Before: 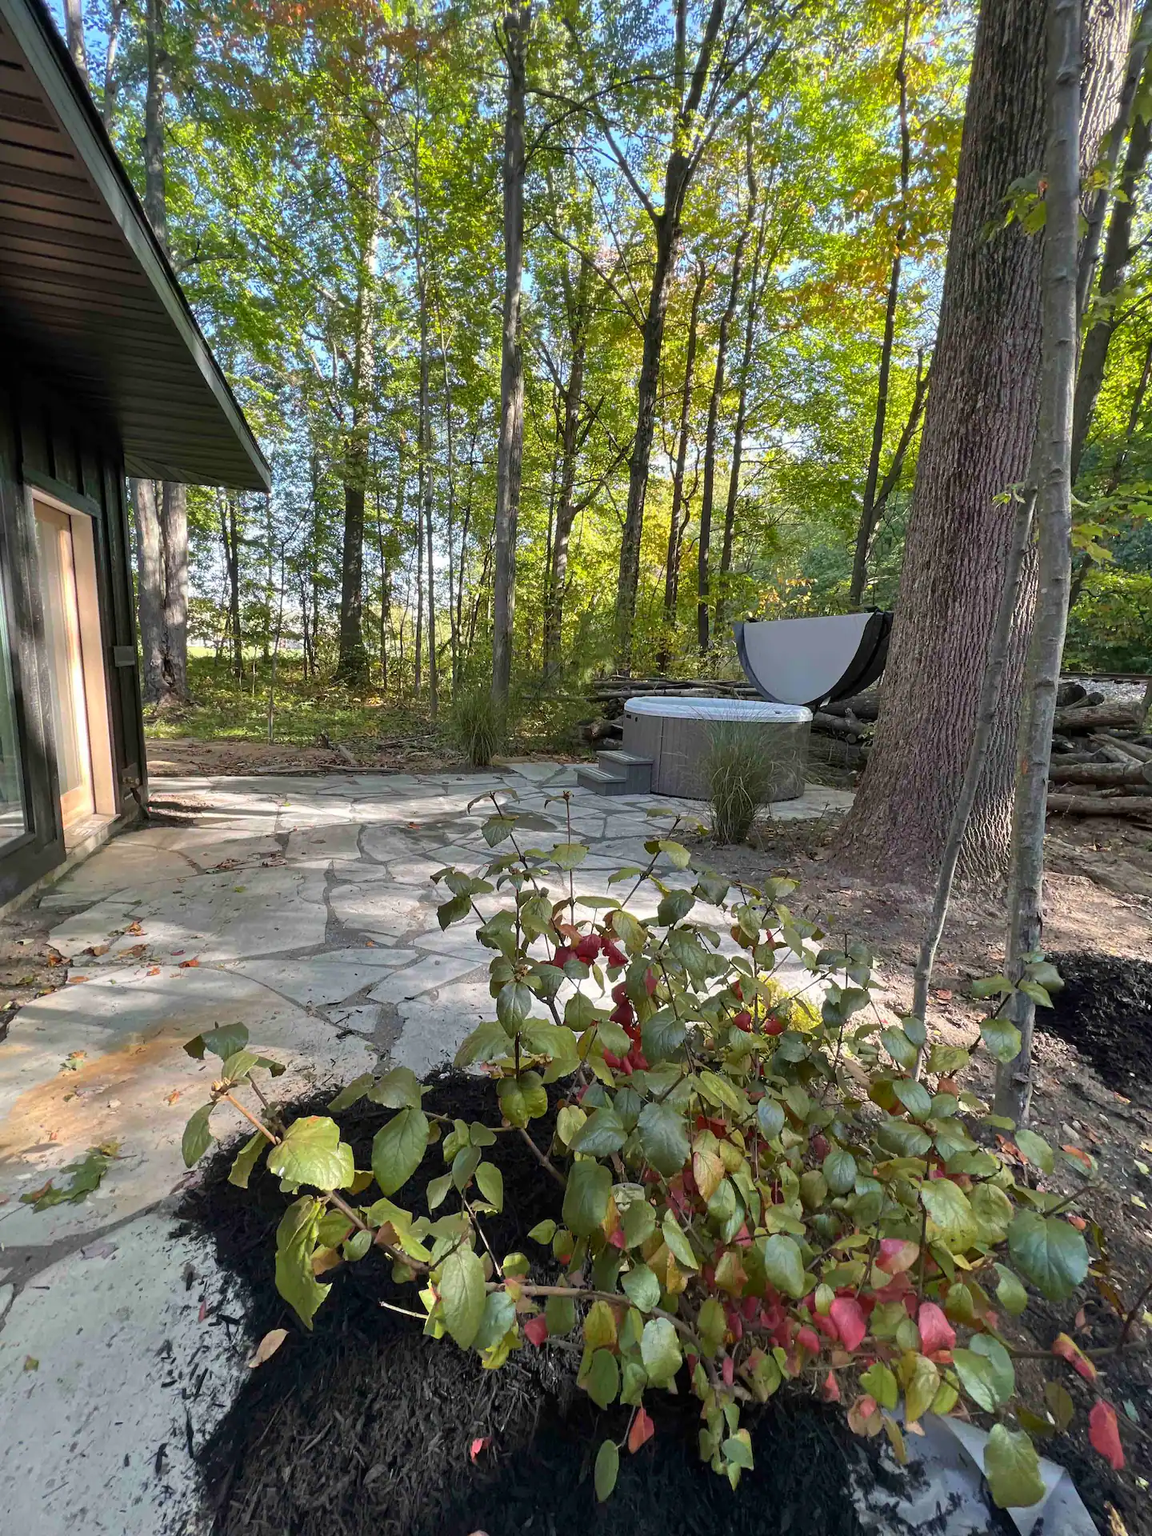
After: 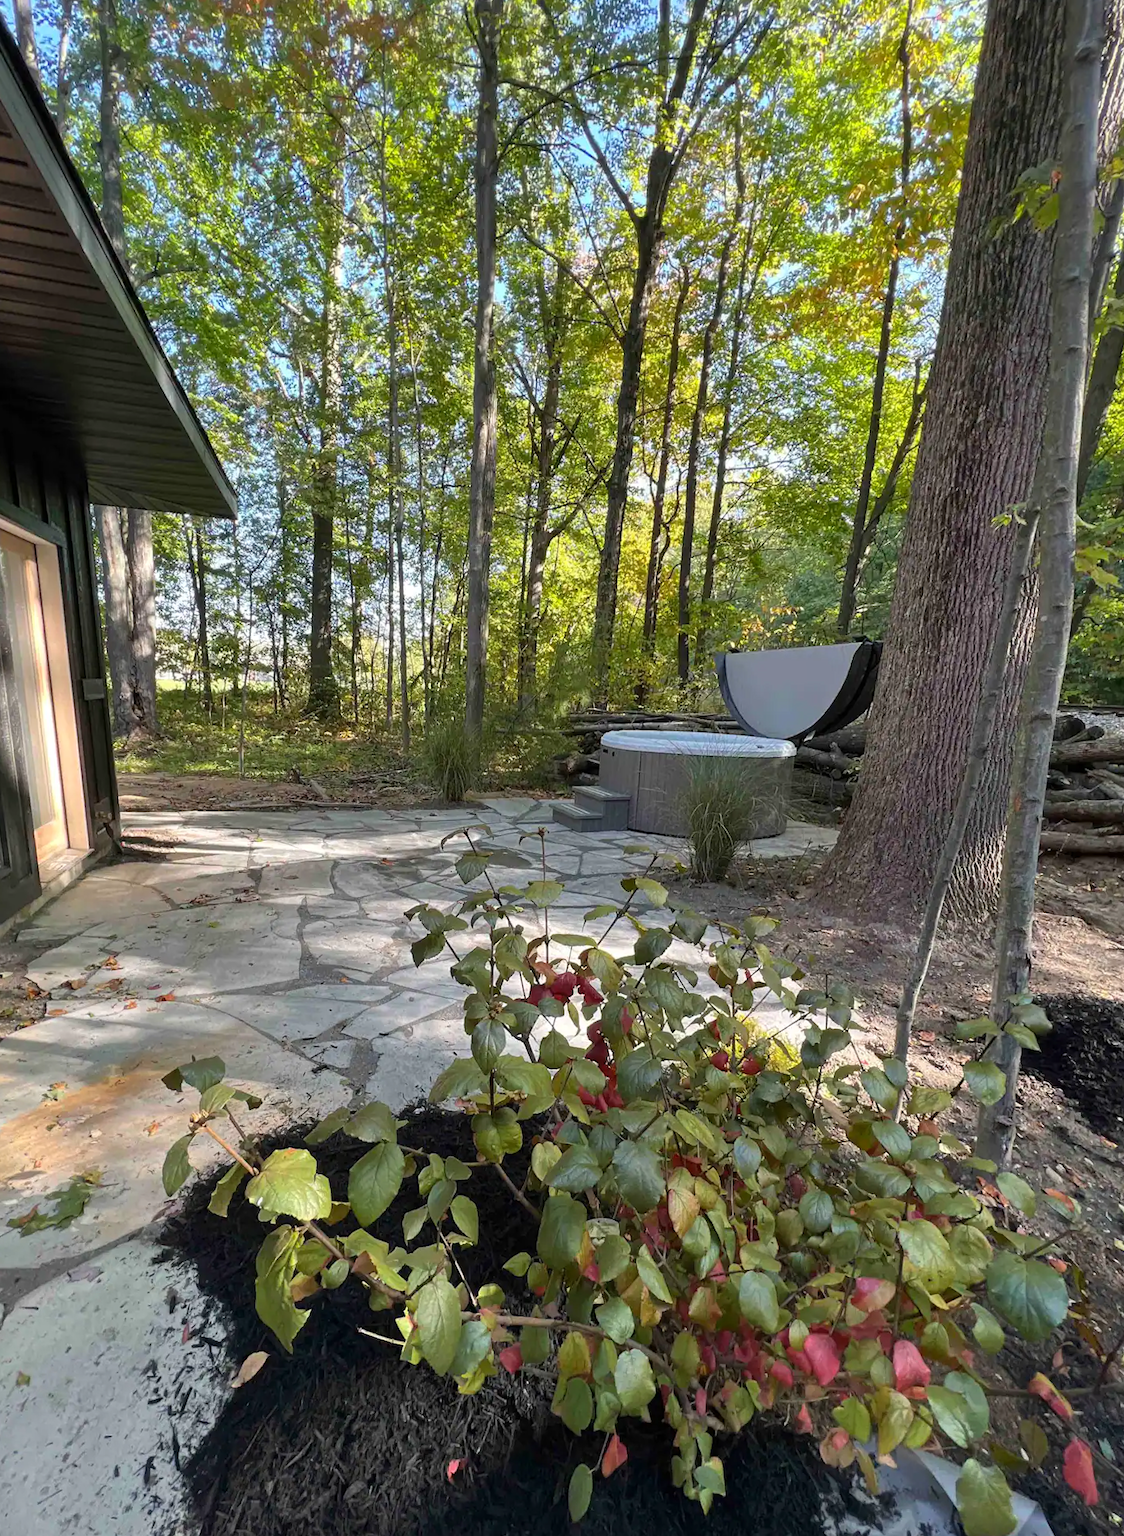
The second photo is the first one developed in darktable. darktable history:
rotate and perspective: rotation 0.074°, lens shift (vertical) 0.096, lens shift (horizontal) -0.041, crop left 0.043, crop right 0.952, crop top 0.024, crop bottom 0.979
tone equalizer: on, module defaults
